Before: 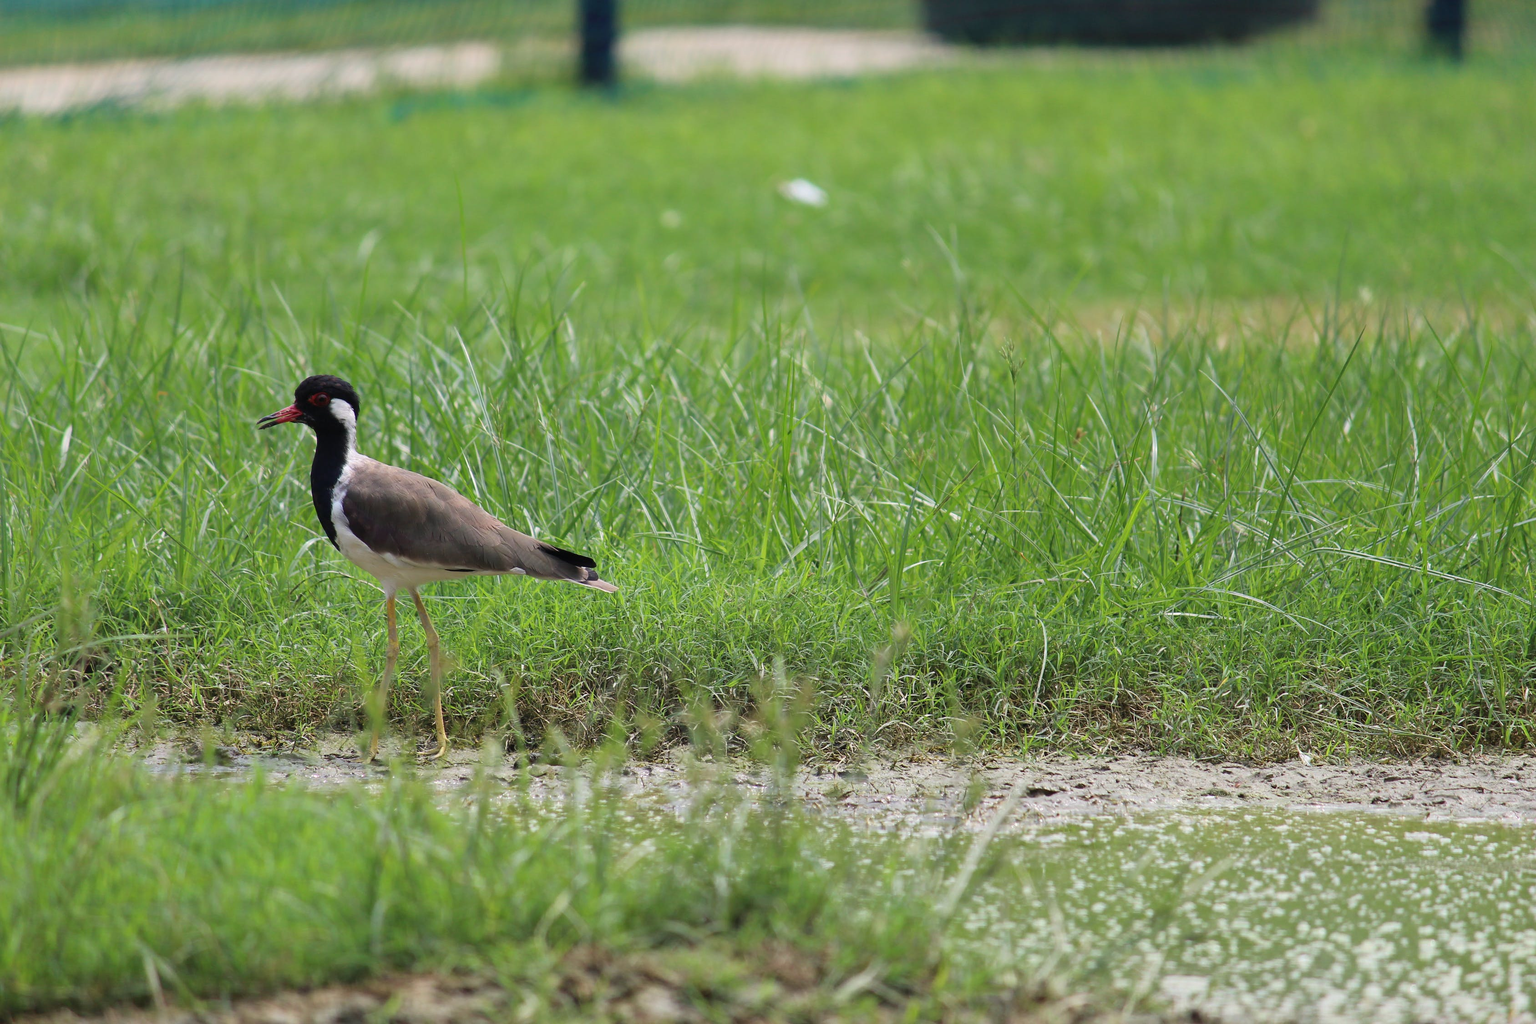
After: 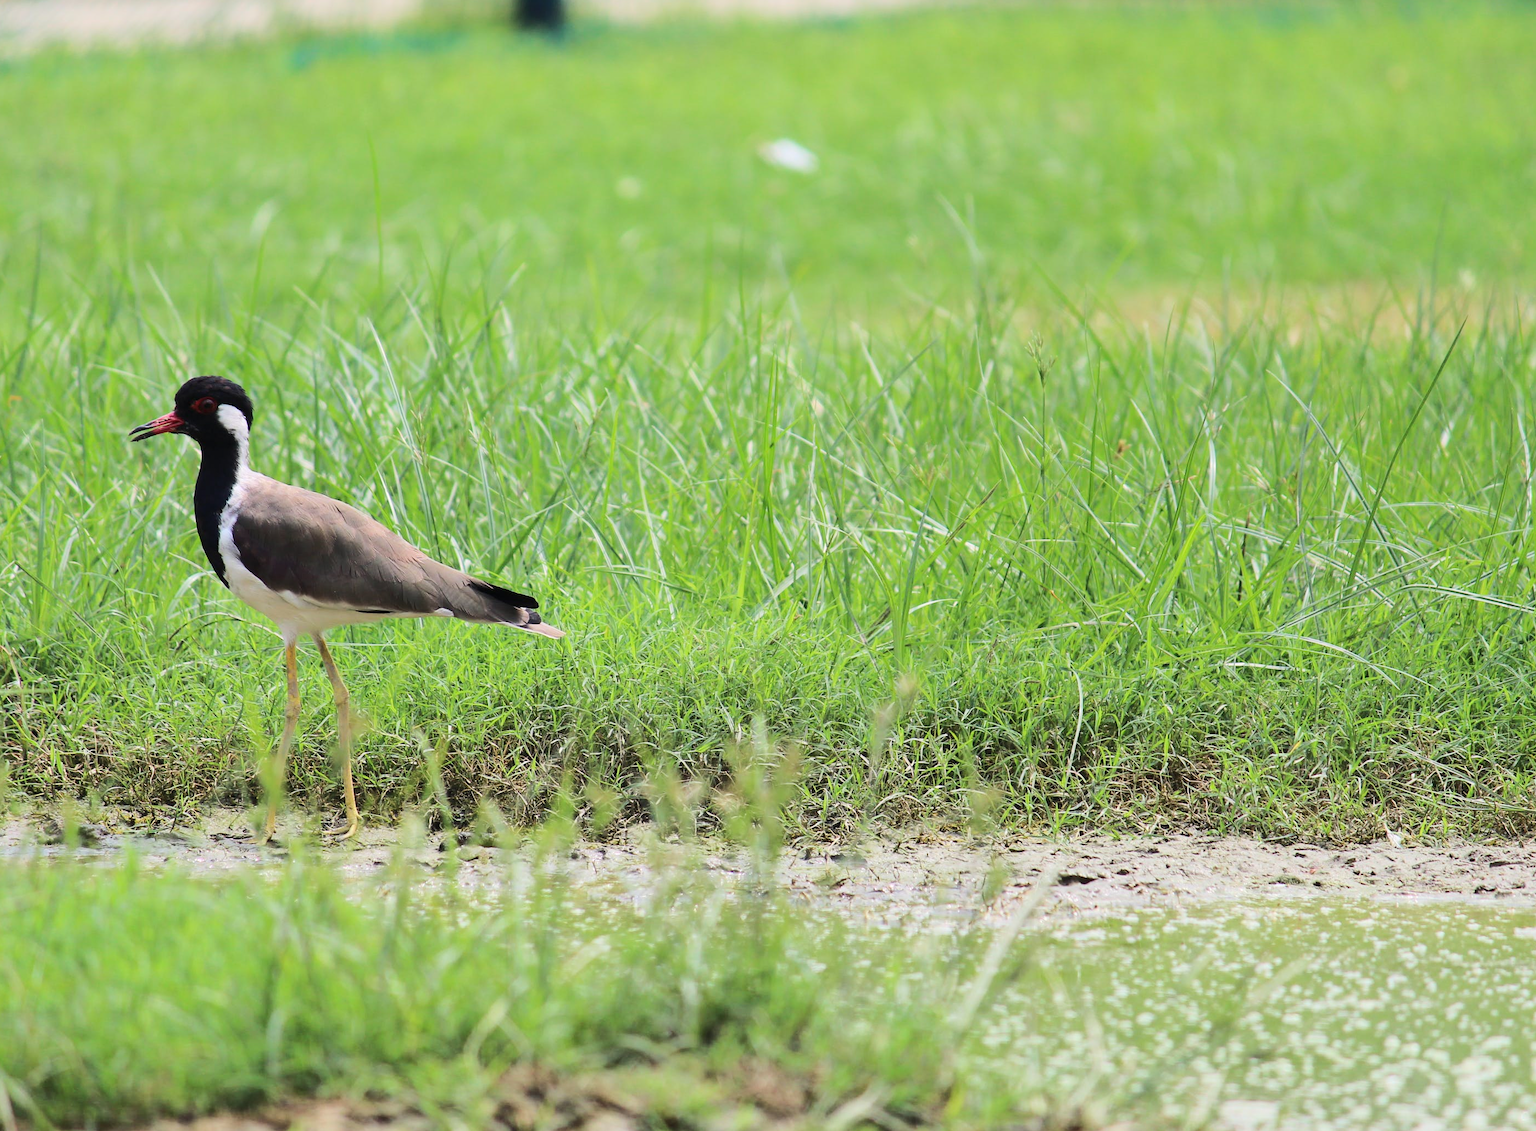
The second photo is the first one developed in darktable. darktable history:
rgb curve: curves: ch0 [(0, 0) (0.284, 0.292) (0.505, 0.644) (1, 1)]; ch1 [(0, 0) (0.284, 0.292) (0.505, 0.644) (1, 1)]; ch2 [(0, 0) (0.284, 0.292) (0.505, 0.644) (1, 1)], compensate middle gray true
crop: left 9.807%, top 6.259%, right 7.334%, bottom 2.177%
